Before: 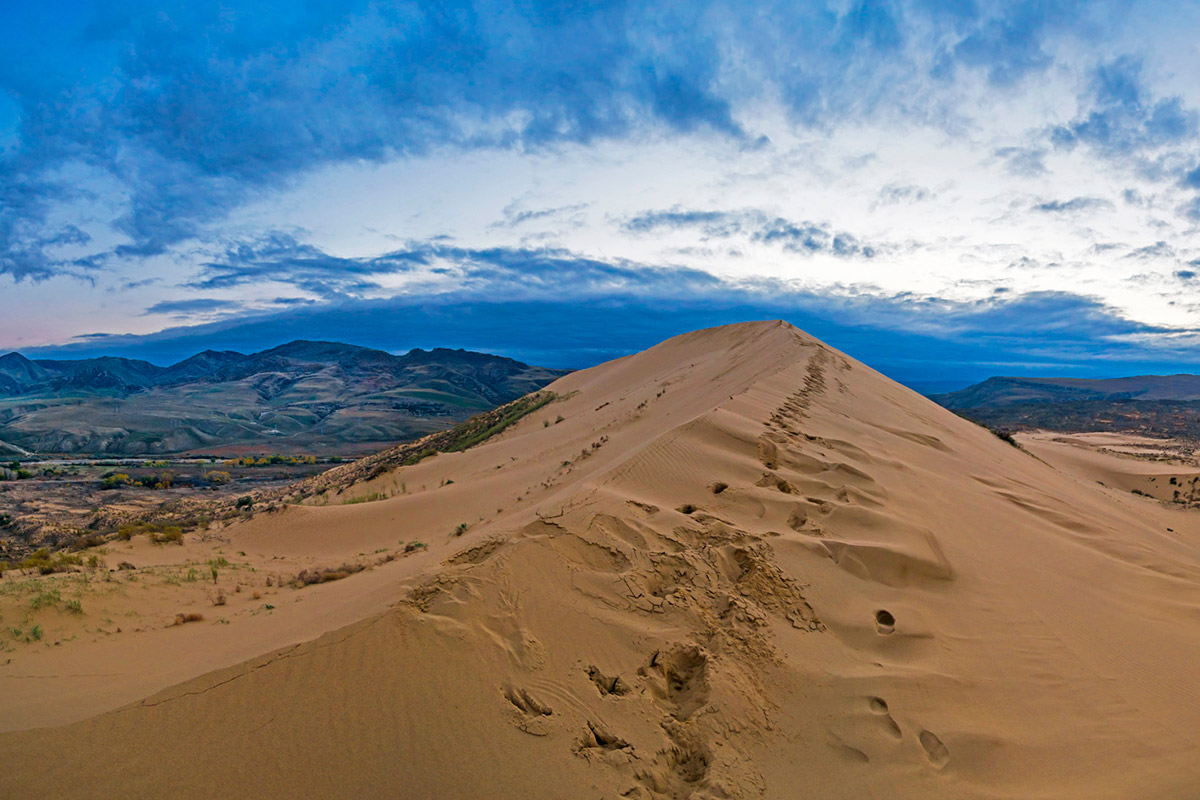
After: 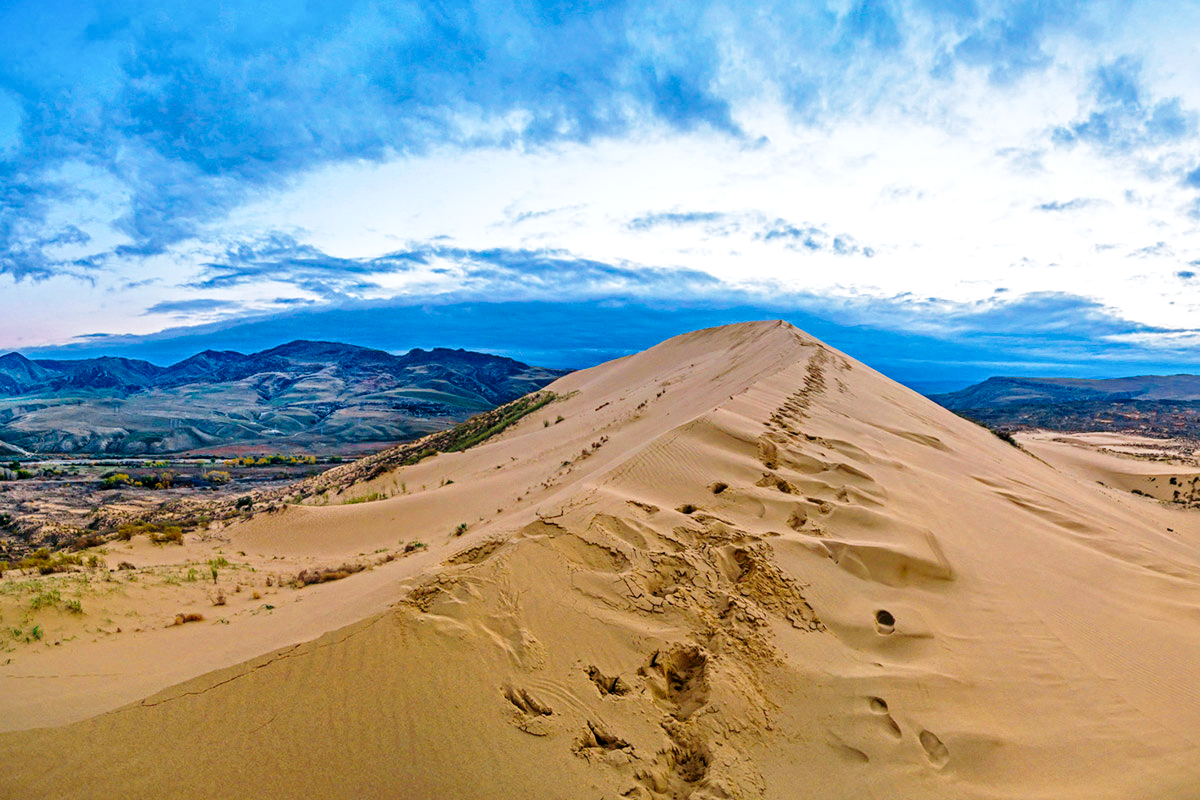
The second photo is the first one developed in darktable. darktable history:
base curve: curves: ch0 [(0, 0) (0.028, 0.03) (0.121, 0.232) (0.46, 0.748) (0.859, 0.968) (1, 1)], preserve colors none
white balance: red 0.976, blue 1.04
local contrast: on, module defaults
